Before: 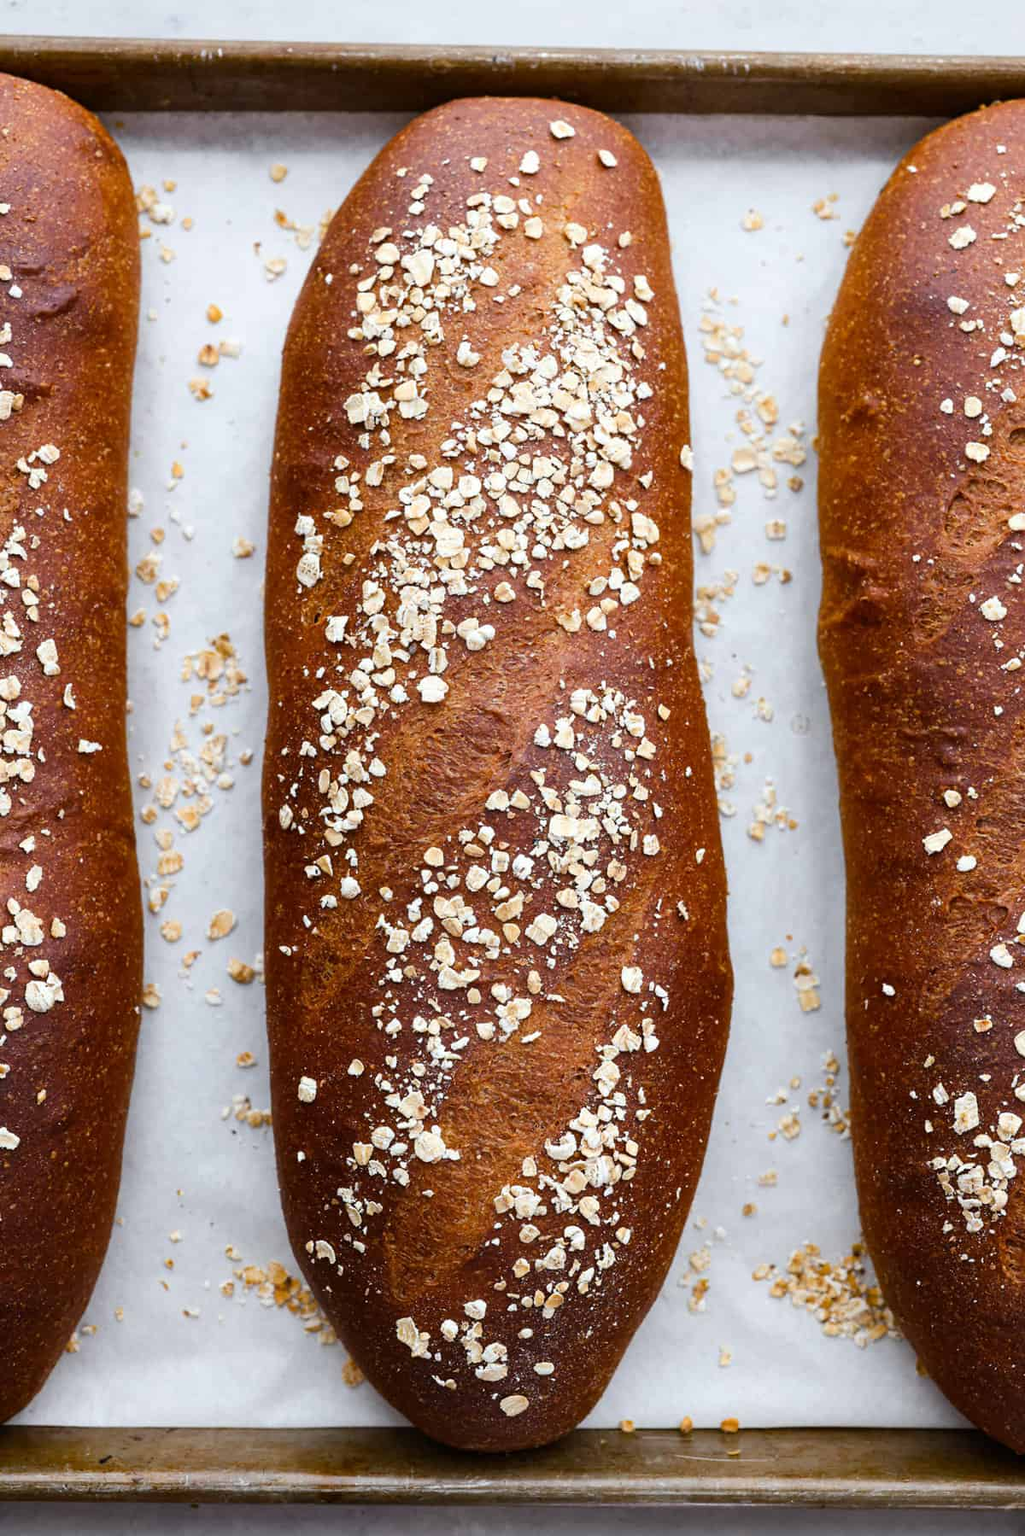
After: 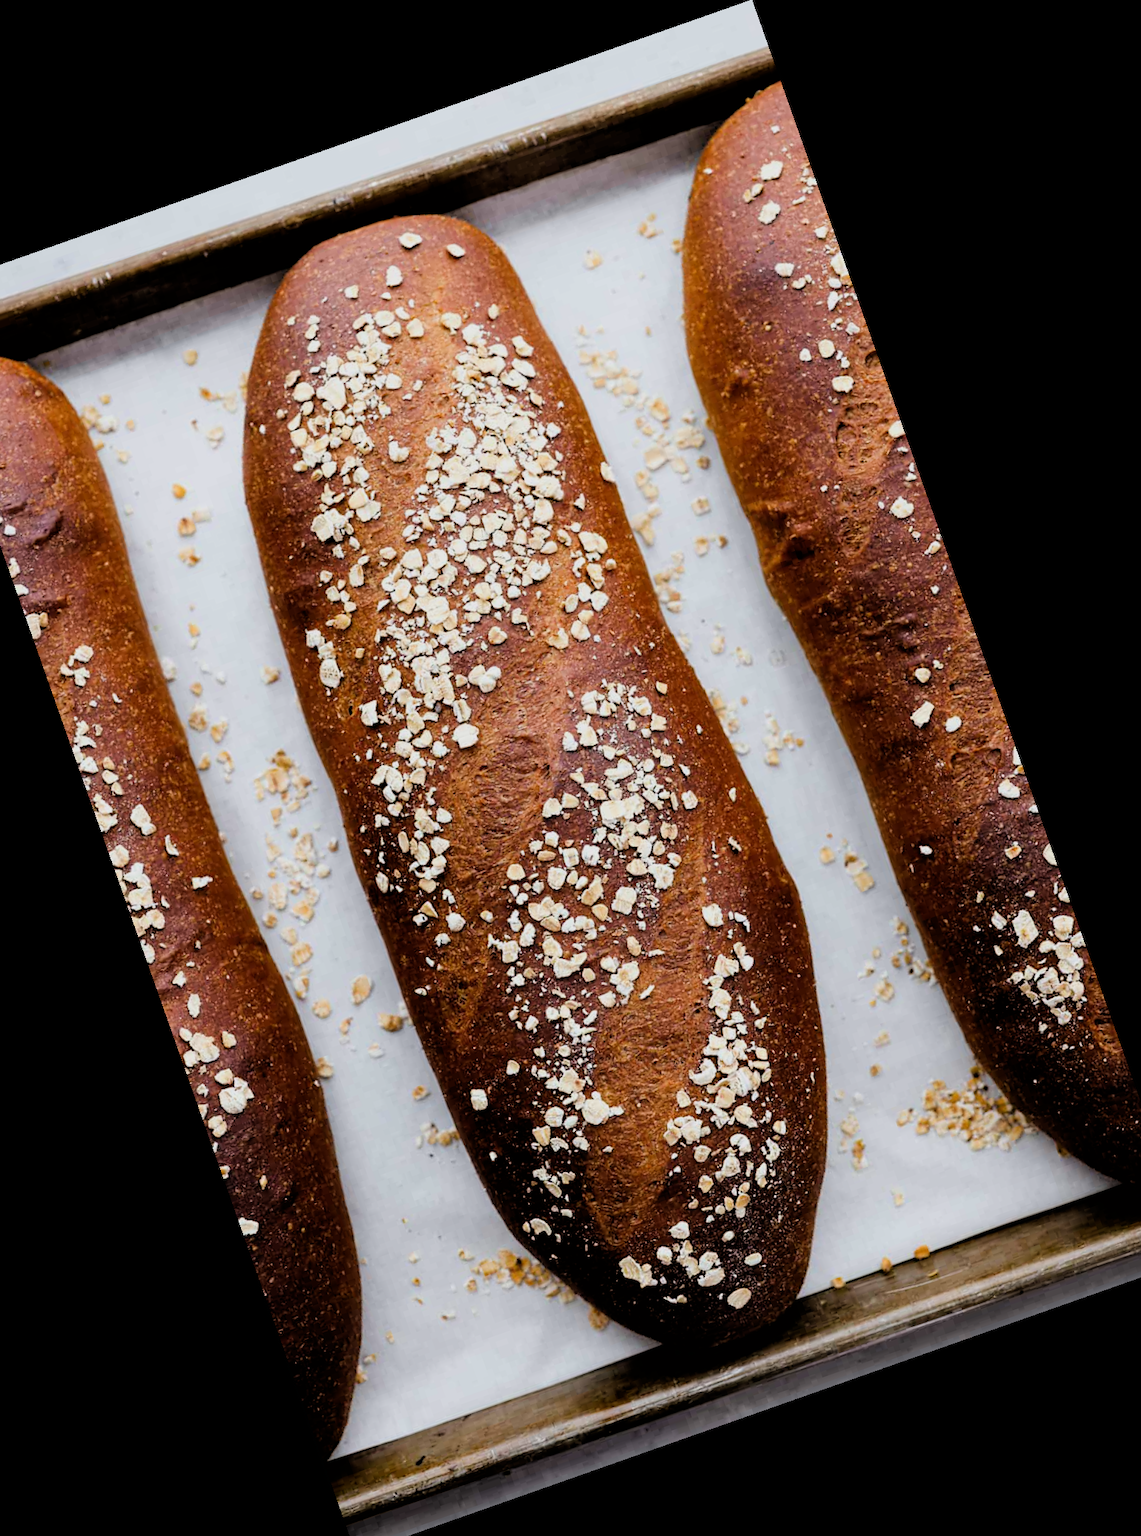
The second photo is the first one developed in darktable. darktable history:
crop and rotate: angle 19.43°, left 6.812%, right 4.125%, bottom 1.087%
filmic rgb: black relative exposure -3.31 EV, white relative exposure 3.45 EV, hardness 2.36, contrast 1.103
